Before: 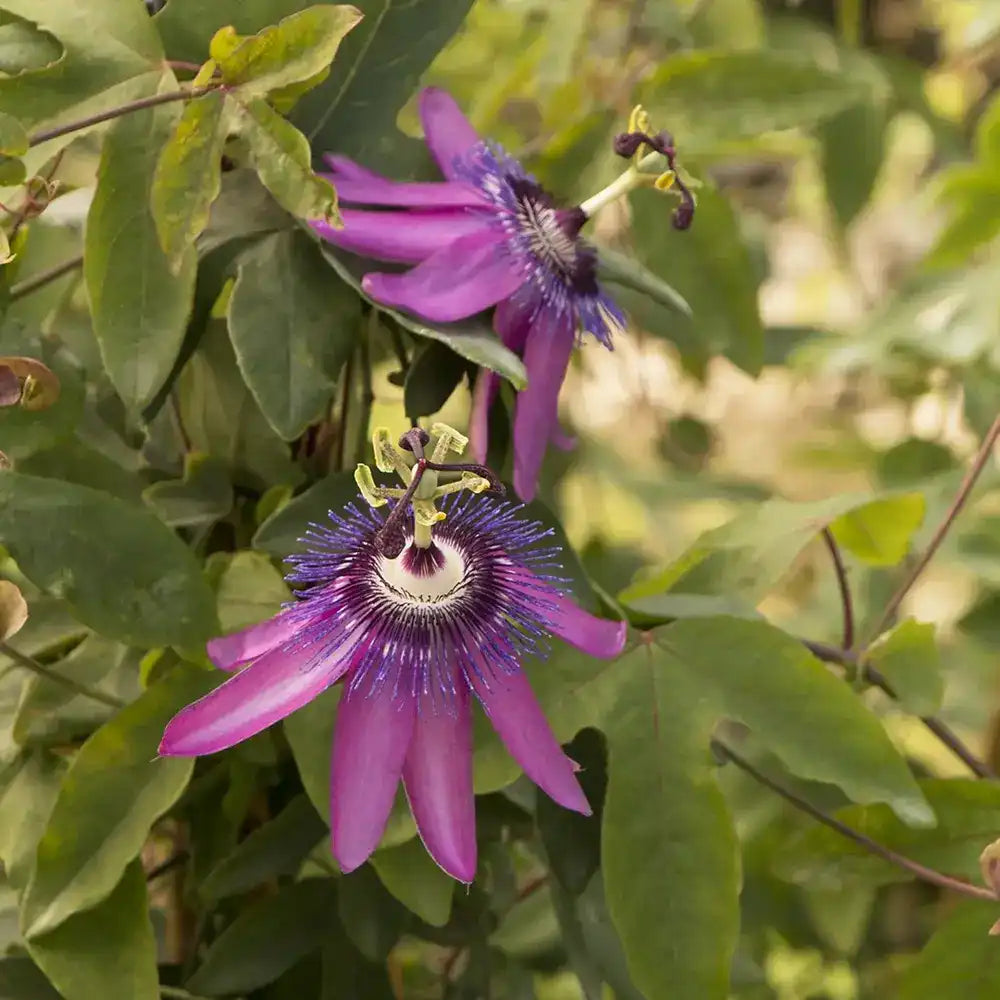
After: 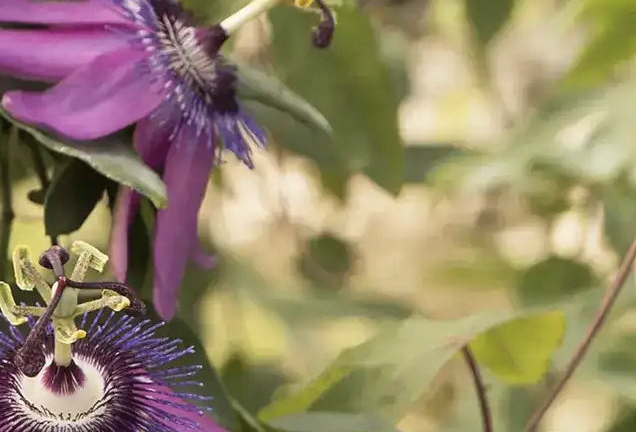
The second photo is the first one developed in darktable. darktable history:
crop: left 36.005%, top 18.293%, right 0.31%, bottom 38.444%
contrast brightness saturation: saturation -0.17
